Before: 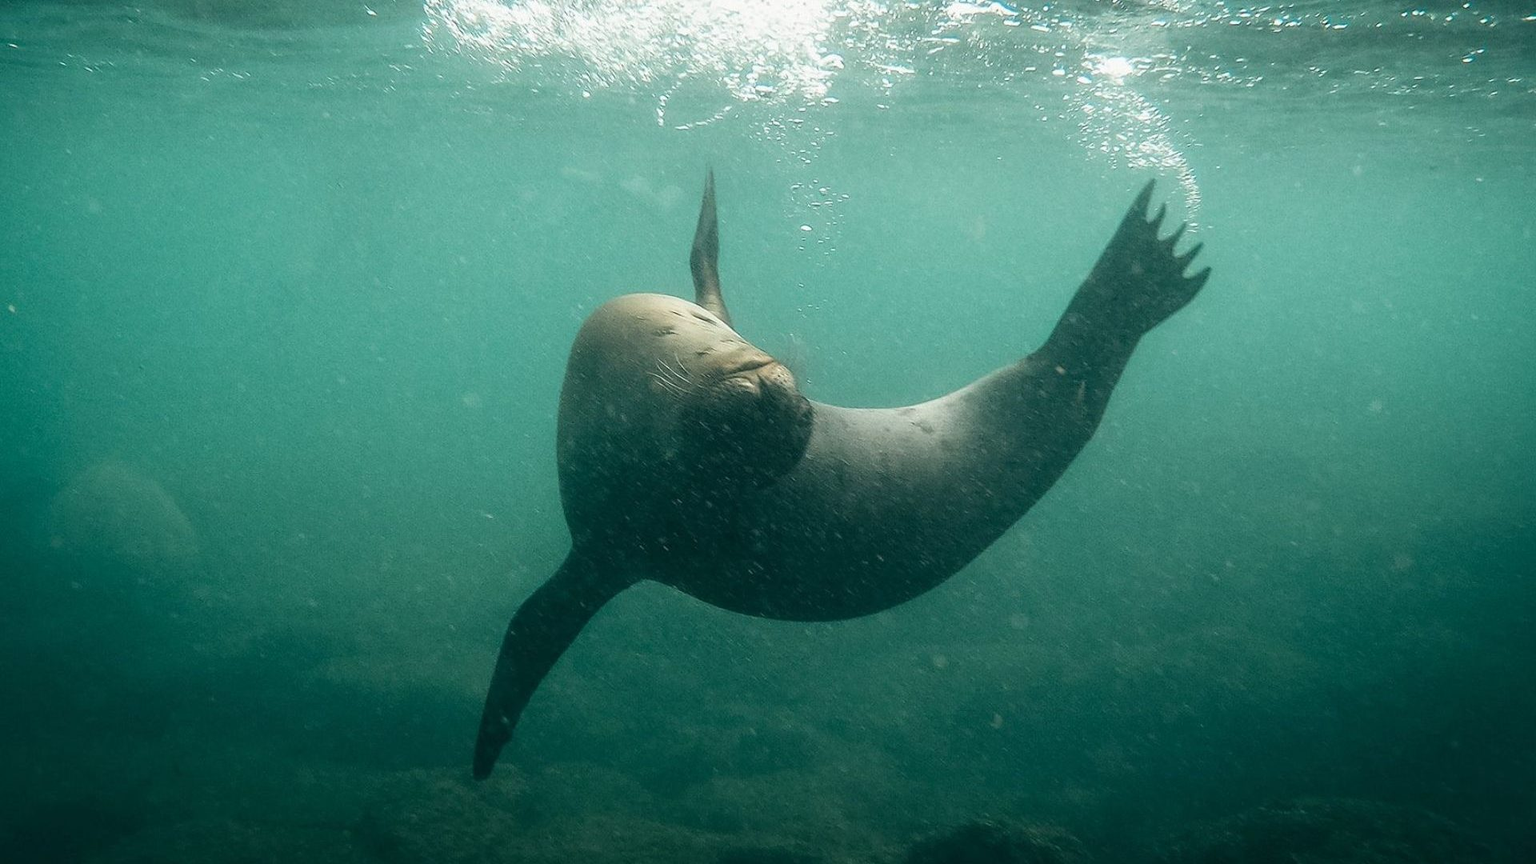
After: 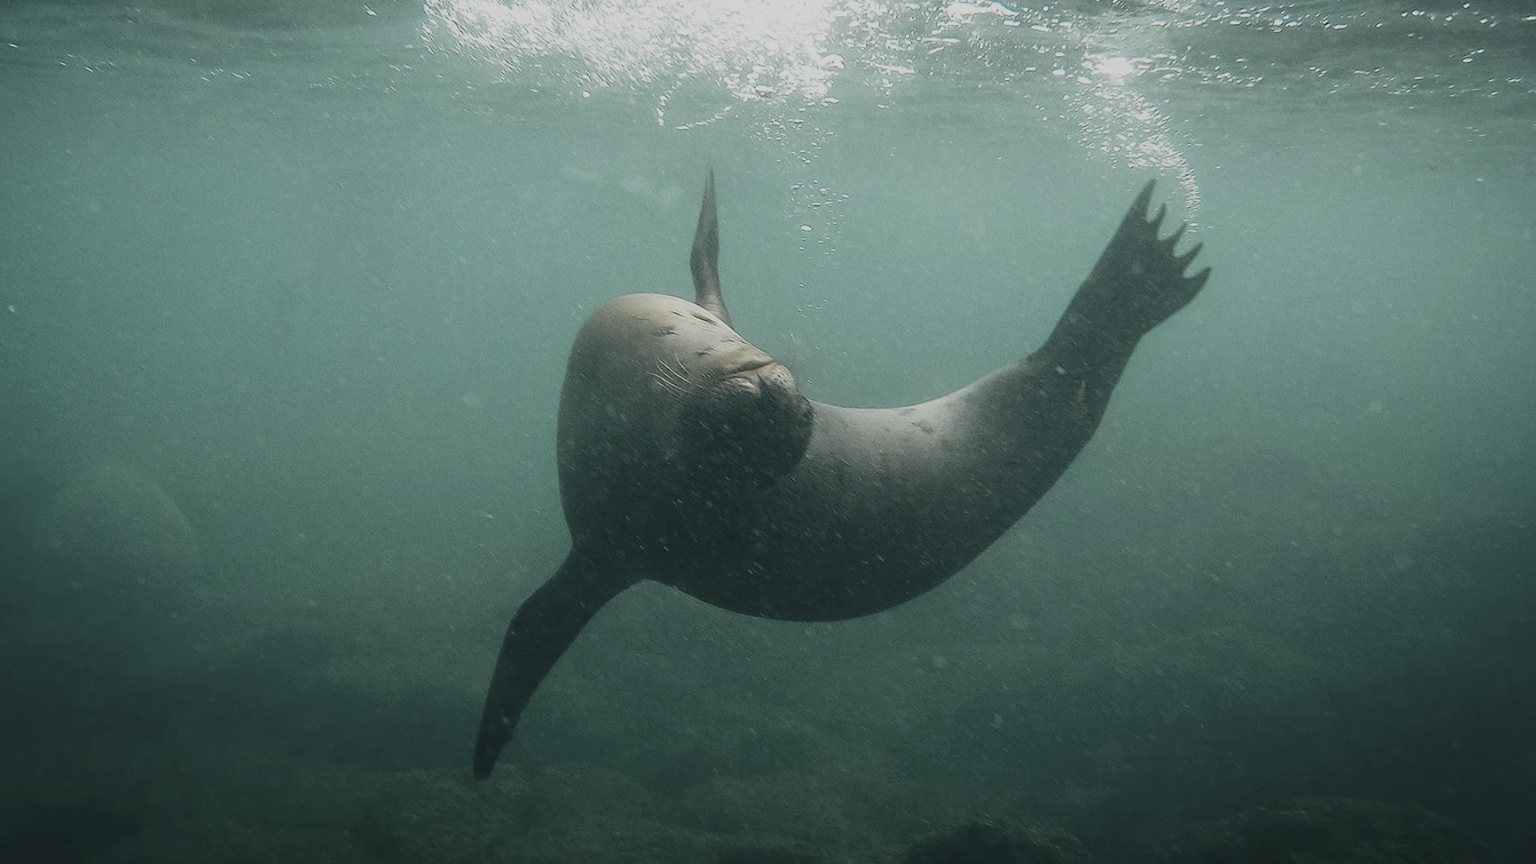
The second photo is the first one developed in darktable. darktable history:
tone equalizer: on, module defaults
local contrast: highlights 68%, shadows 68%, detail 82%, midtone range 0.325
exposure: black level correction 0, exposure -0.721 EV, compensate highlight preservation false
base curve: curves: ch0 [(0, 0) (0.088, 0.125) (0.176, 0.251) (0.354, 0.501) (0.613, 0.749) (1, 0.877)], preserve colors none
color balance rgb: linear chroma grading › global chroma -16.06%, perceptual saturation grading › global saturation -32.85%, global vibrance -23.56%
